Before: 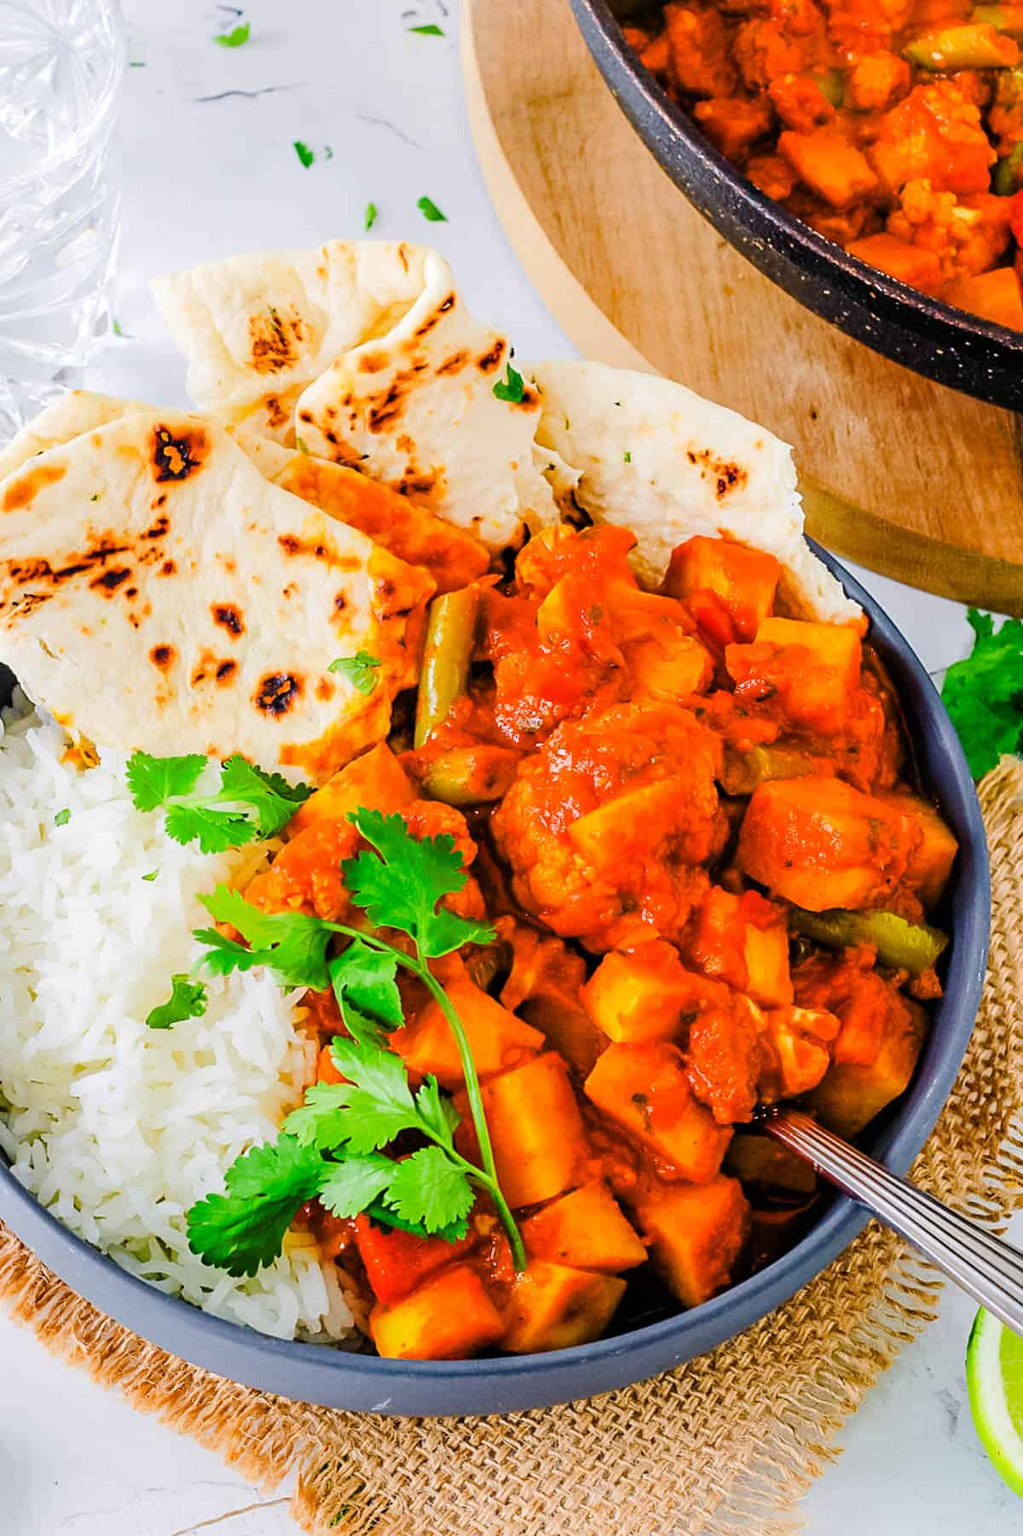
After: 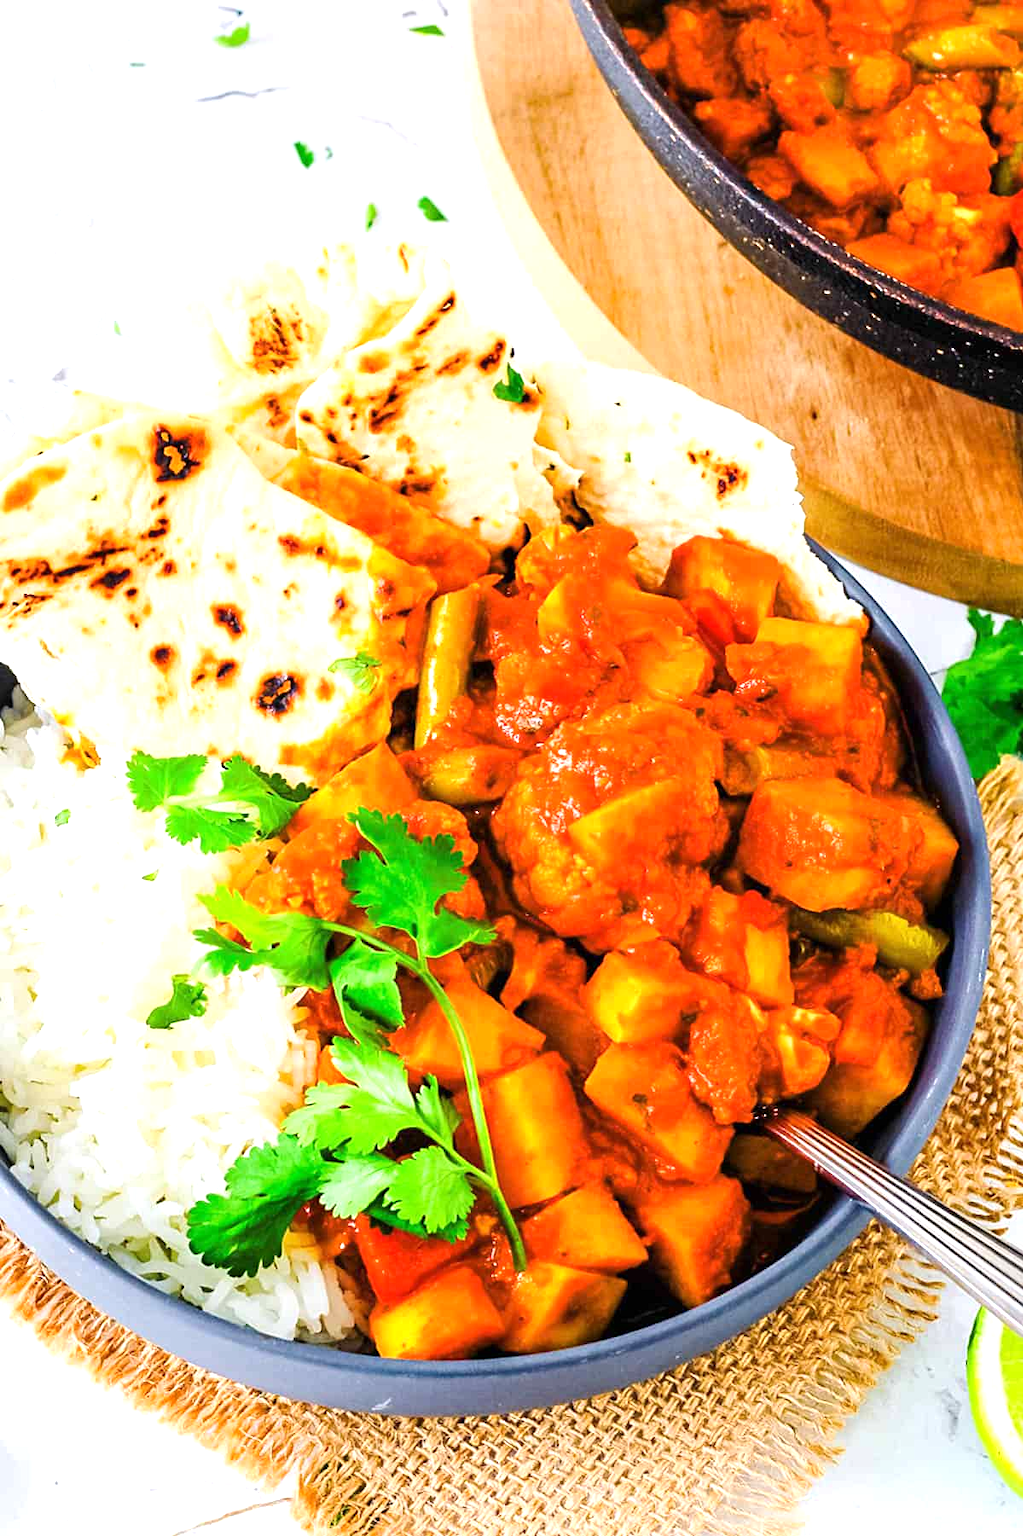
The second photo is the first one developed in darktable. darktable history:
exposure: exposure 0.696 EV, compensate highlight preservation false
tone equalizer: edges refinement/feathering 500, mask exposure compensation -1.57 EV, preserve details no
